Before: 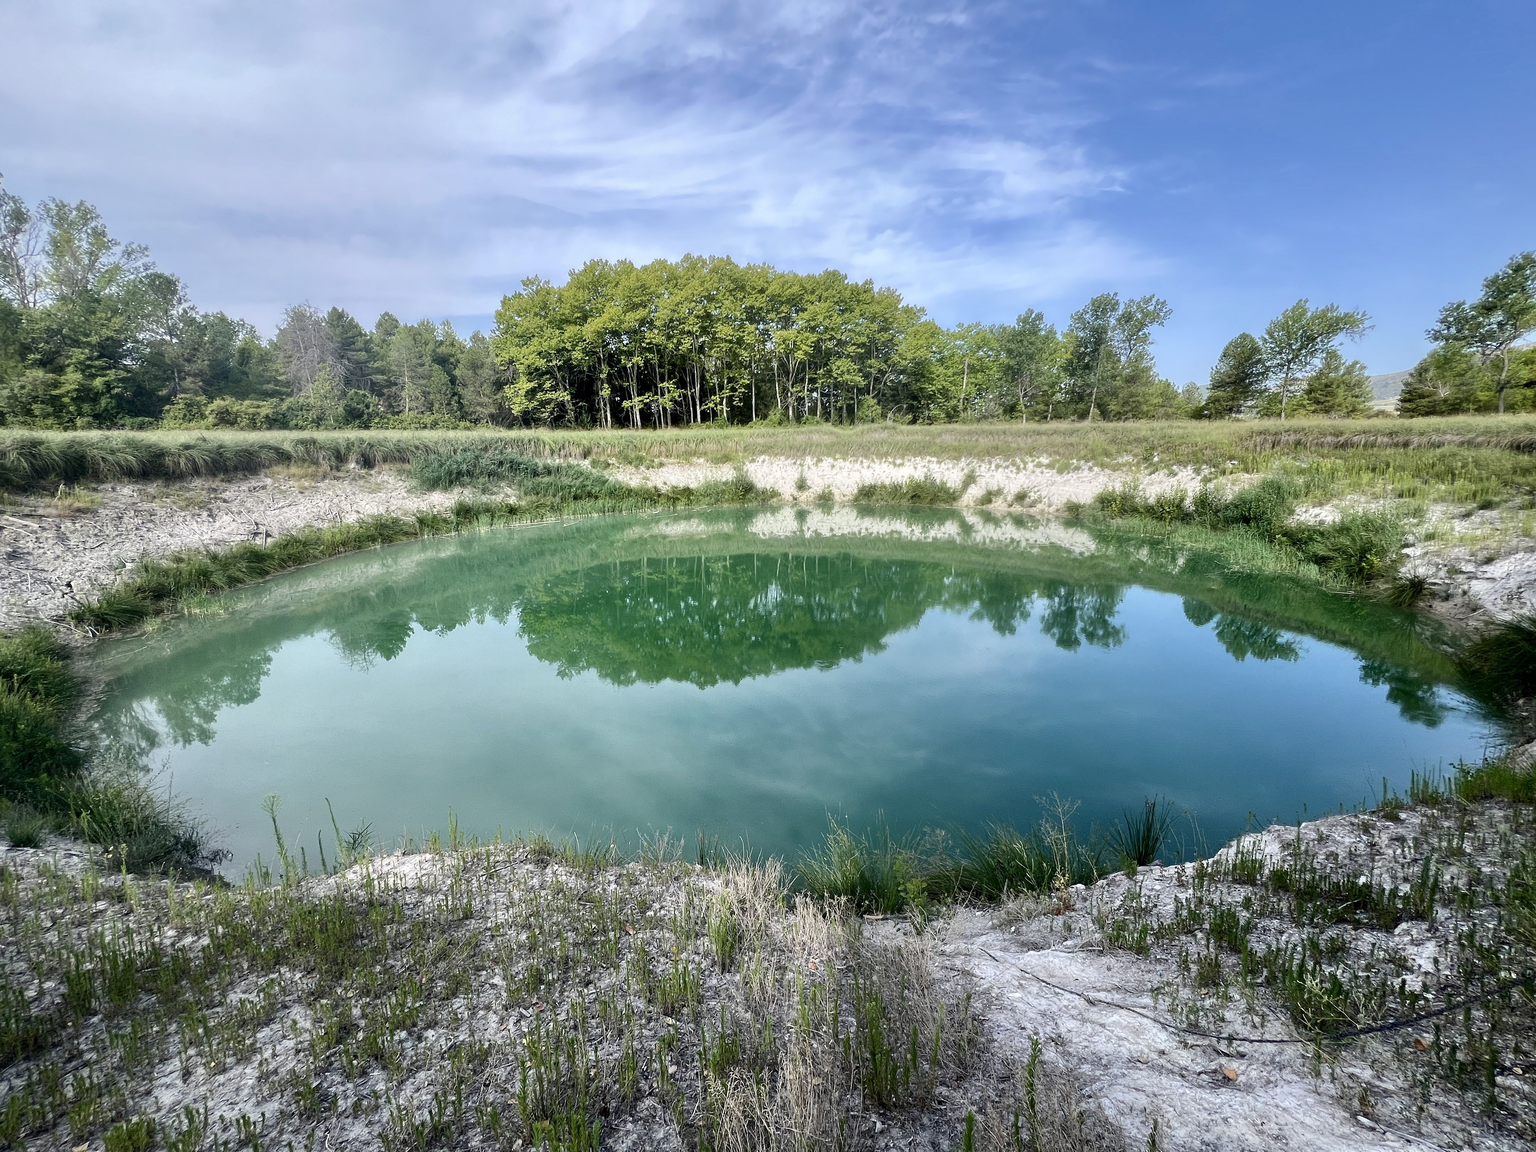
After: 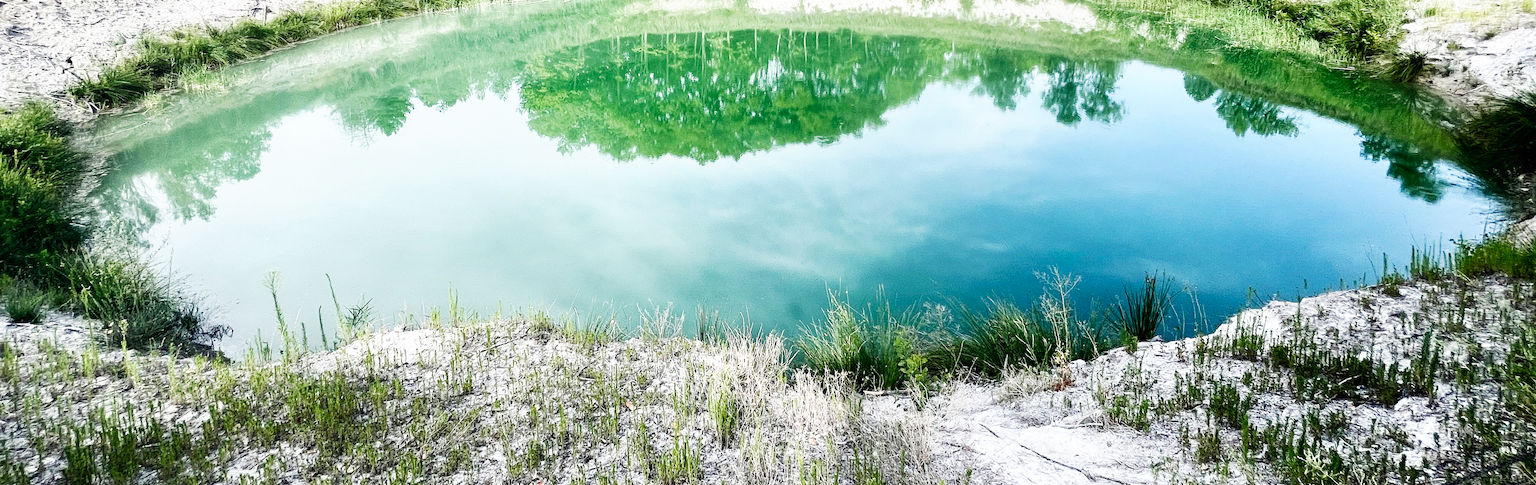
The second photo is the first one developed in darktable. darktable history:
crop: top 45.551%, bottom 12.262%
base curve: curves: ch0 [(0, 0) (0.007, 0.004) (0.027, 0.03) (0.046, 0.07) (0.207, 0.54) (0.442, 0.872) (0.673, 0.972) (1, 1)], preserve colors none
